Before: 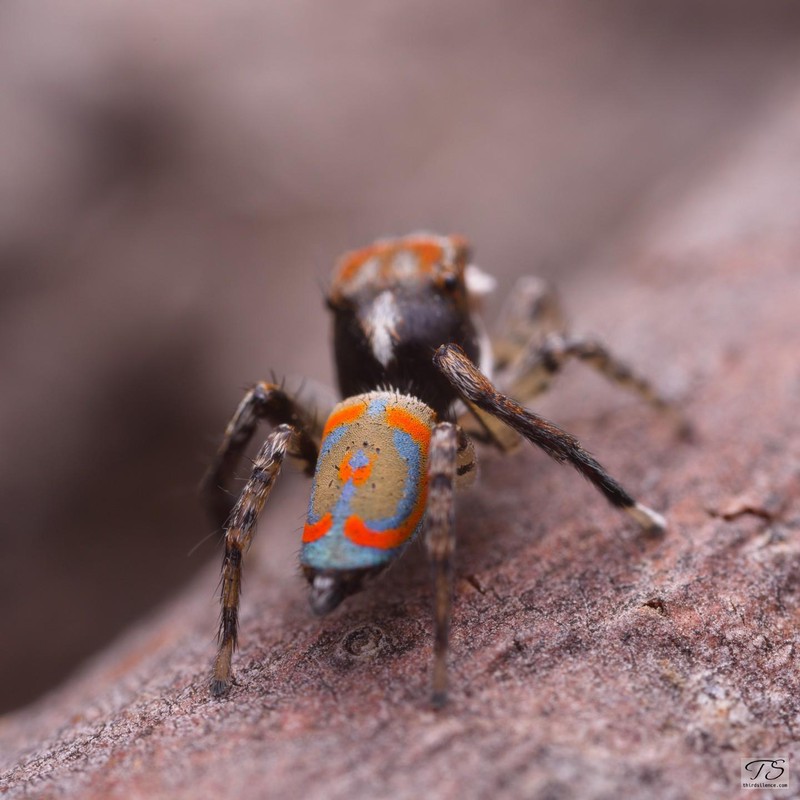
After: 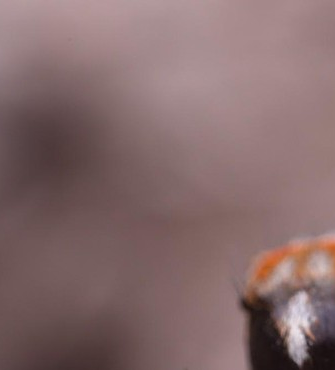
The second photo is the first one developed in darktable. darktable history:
sharpen: on, module defaults
crop and rotate: left 10.817%, top 0.062%, right 47.194%, bottom 53.626%
